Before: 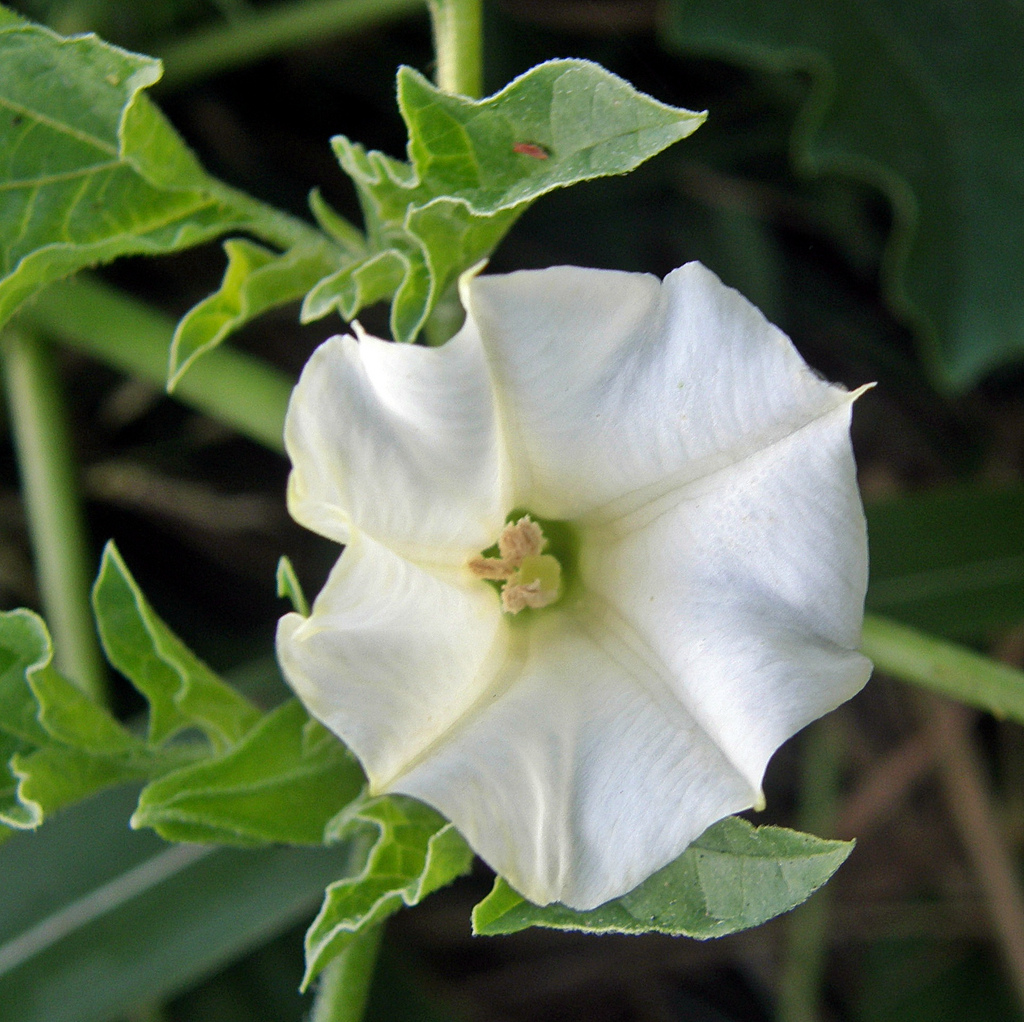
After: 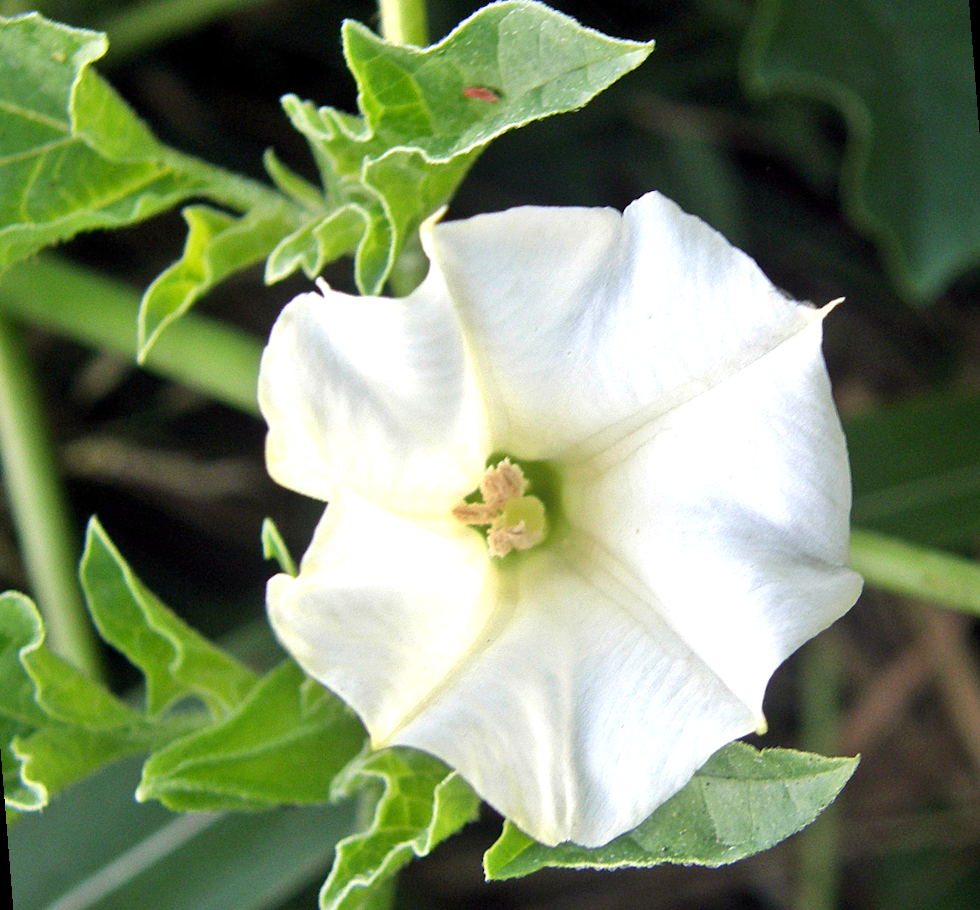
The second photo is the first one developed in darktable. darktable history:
rotate and perspective: rotation -4.57°, crop left 0.054, crop right 0.944, crop top 0.087, crop bottom 0.914
exposure: exposure 0.7 EV, compensate highlight preservation false
